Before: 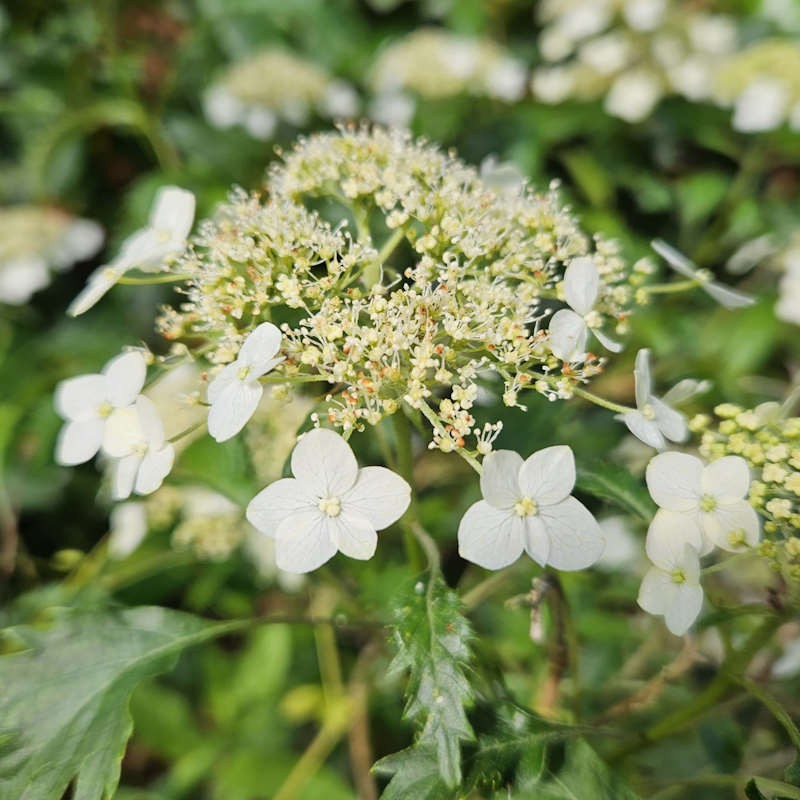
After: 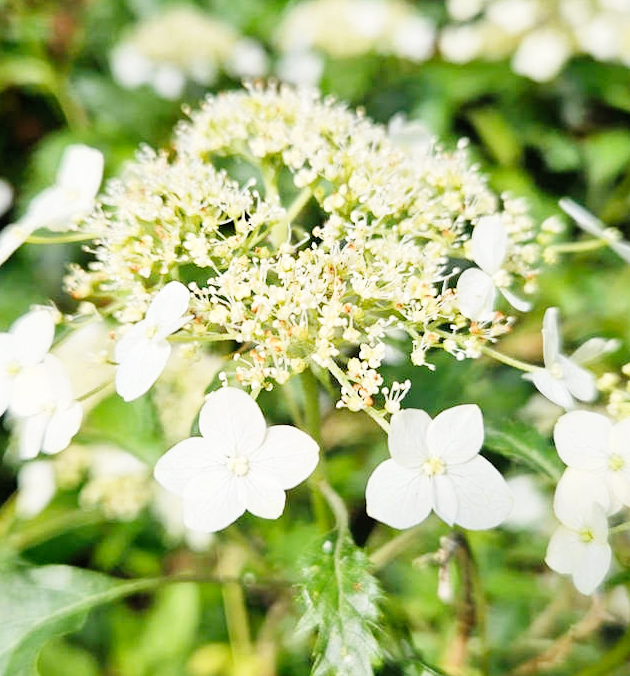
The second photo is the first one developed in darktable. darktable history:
base curve: curves: ch0 [(0, 0) (0.008, 0.007) (0.022, 0.029) (0.048, 0.089) (0.092, 0.197) (0.191, 0.399) (0.275, 0.534) (0.357, 0.65) (0.477, 0.78) (0.542, 0.833) (0.799, 0.973) (1, 1)], preserve colors none
levels: levels [0.018, 0.493, 1]
crop: left 11.62%, top 5.194%, right 9.596%, bottom 10.187%
